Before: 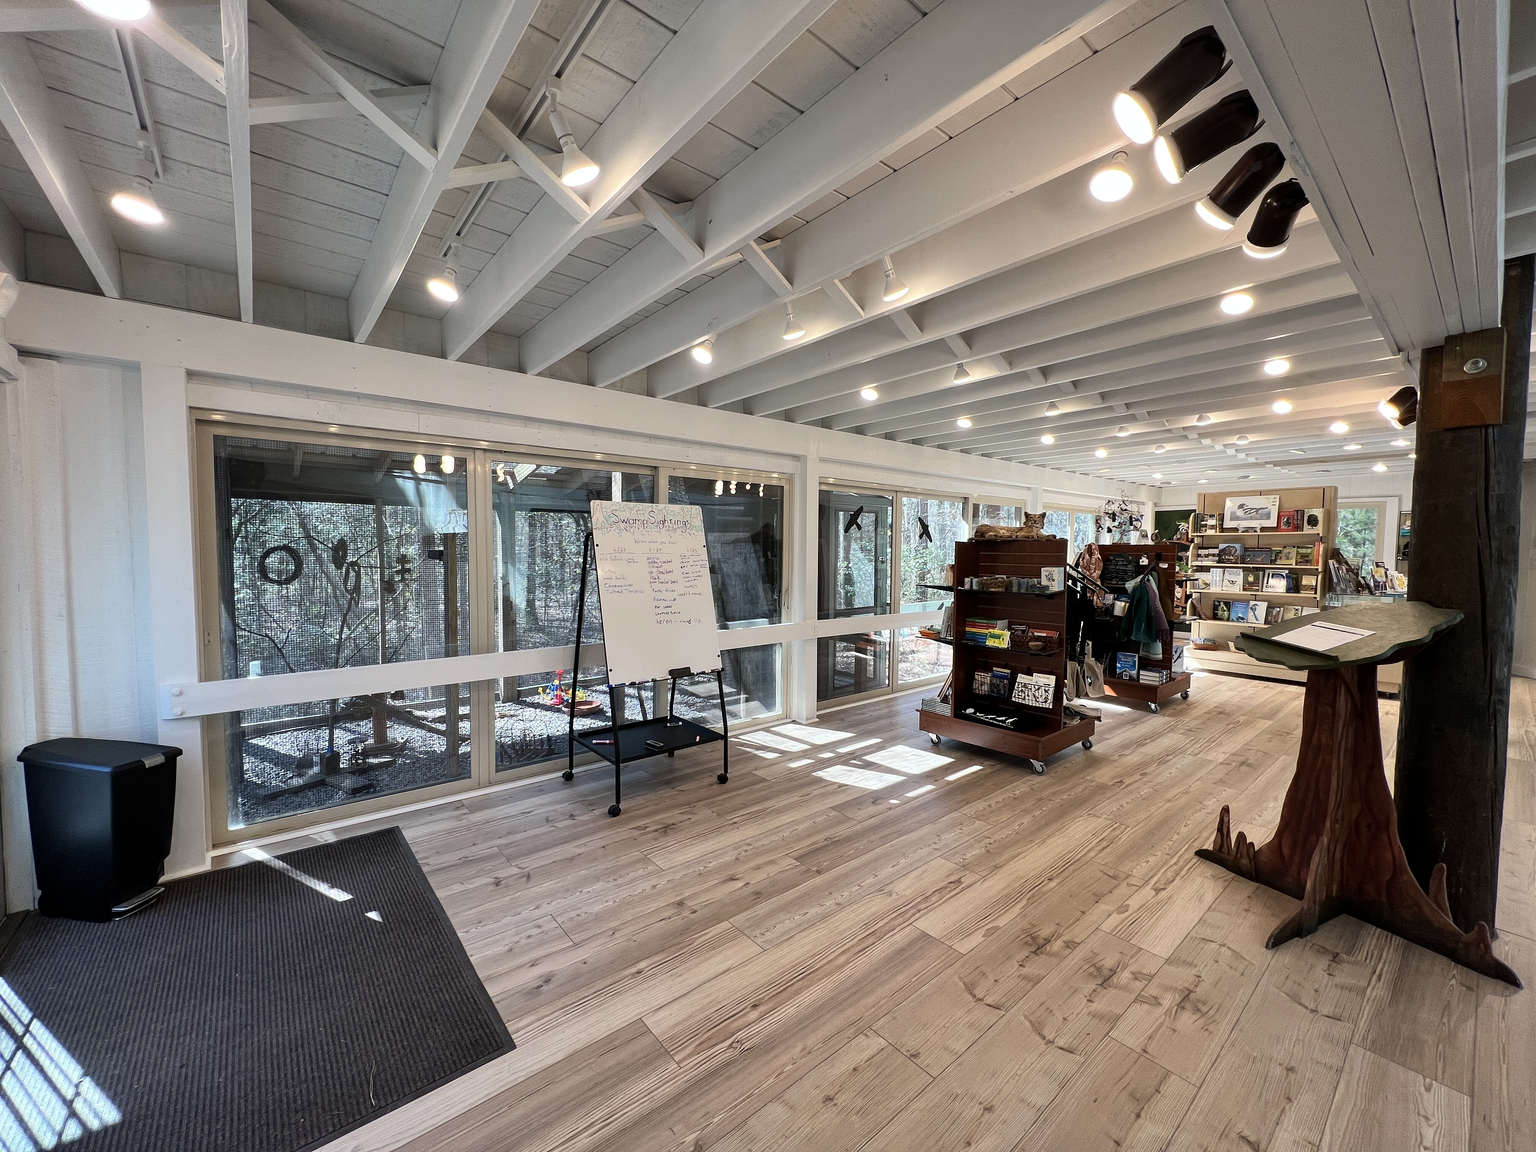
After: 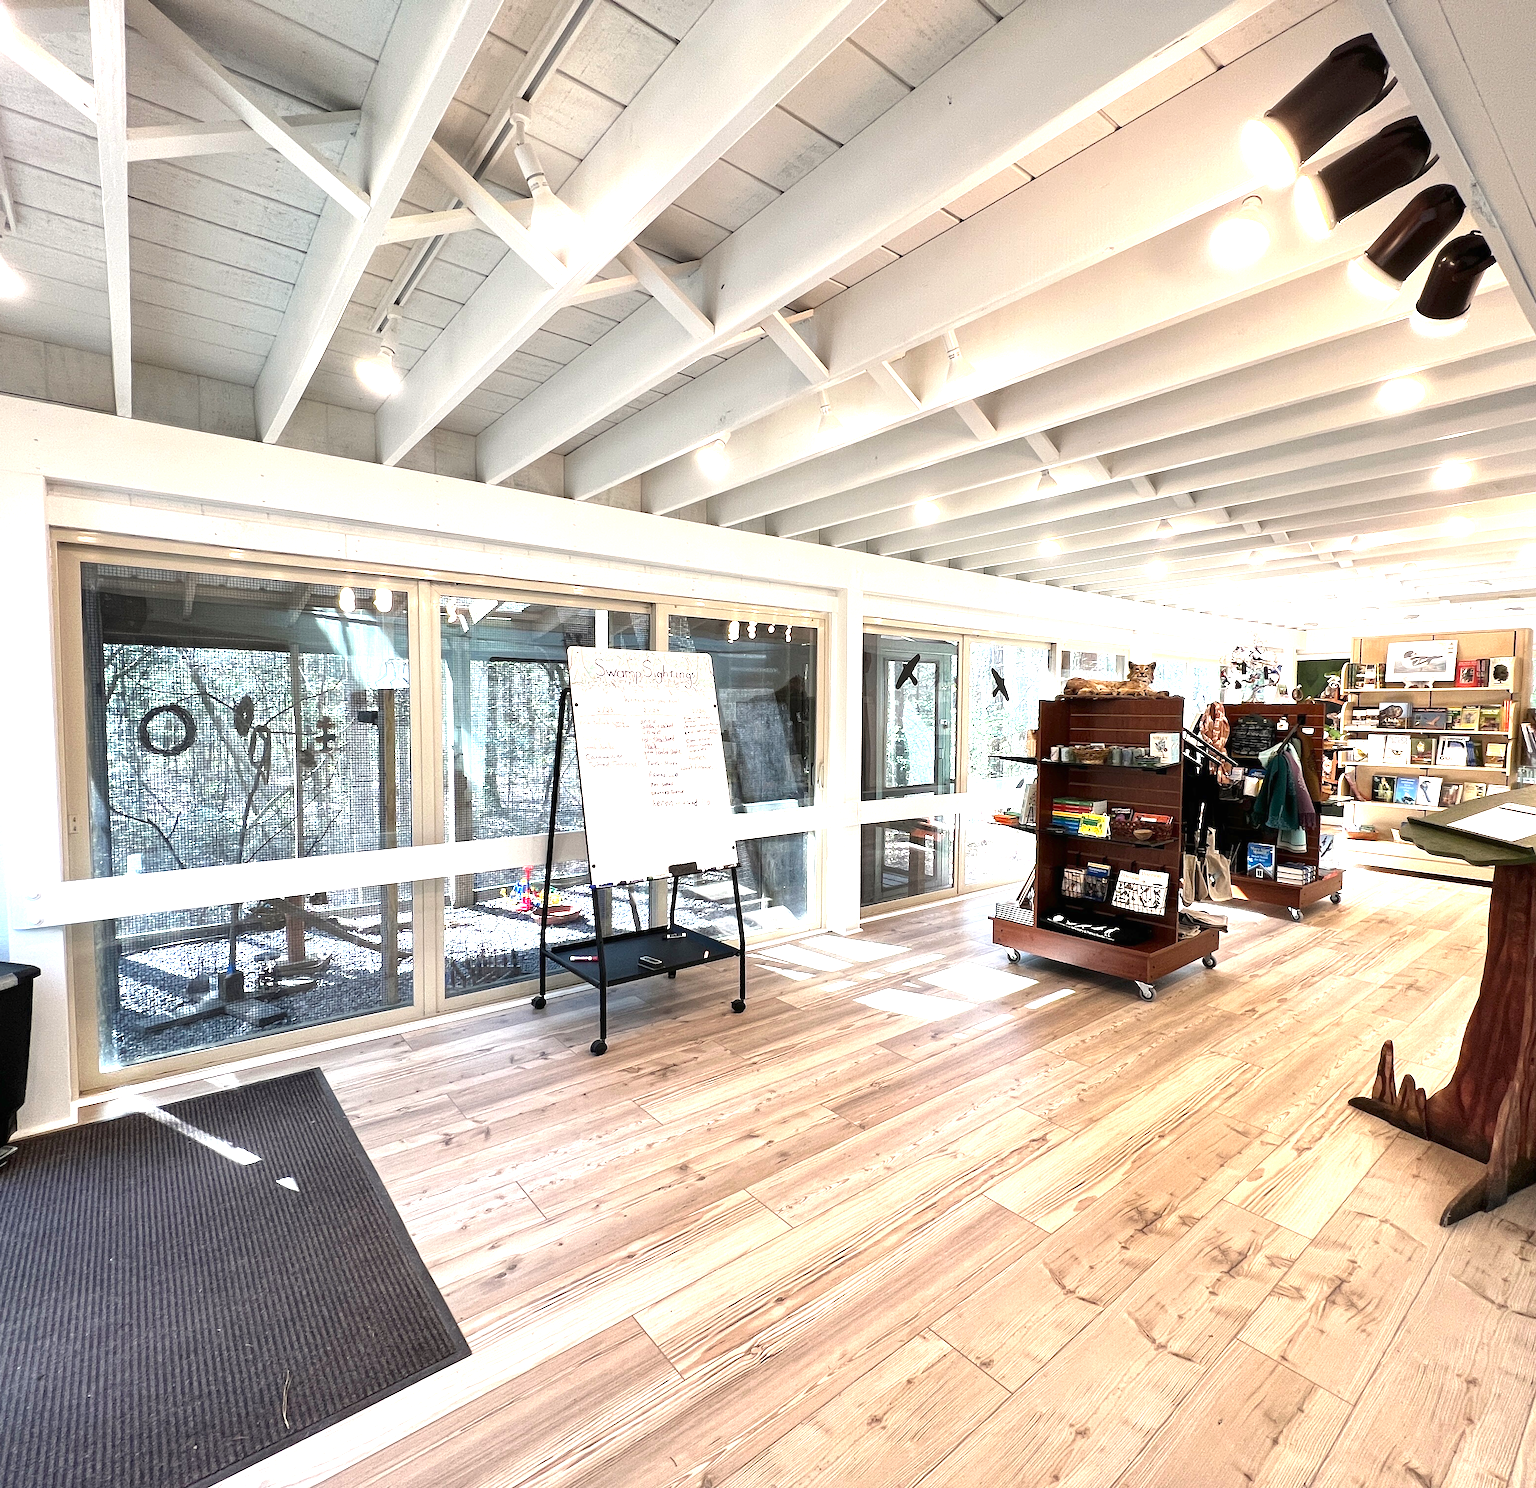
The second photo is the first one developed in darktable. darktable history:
exposure: black level correction 0, exposure 1.387 EV, compensate exposure bias true, compensate highlight preservation false
color calibration: x 0.341, y 0.355, temperature 5135.4 K
crop: left 9.86%, right 12.723%
